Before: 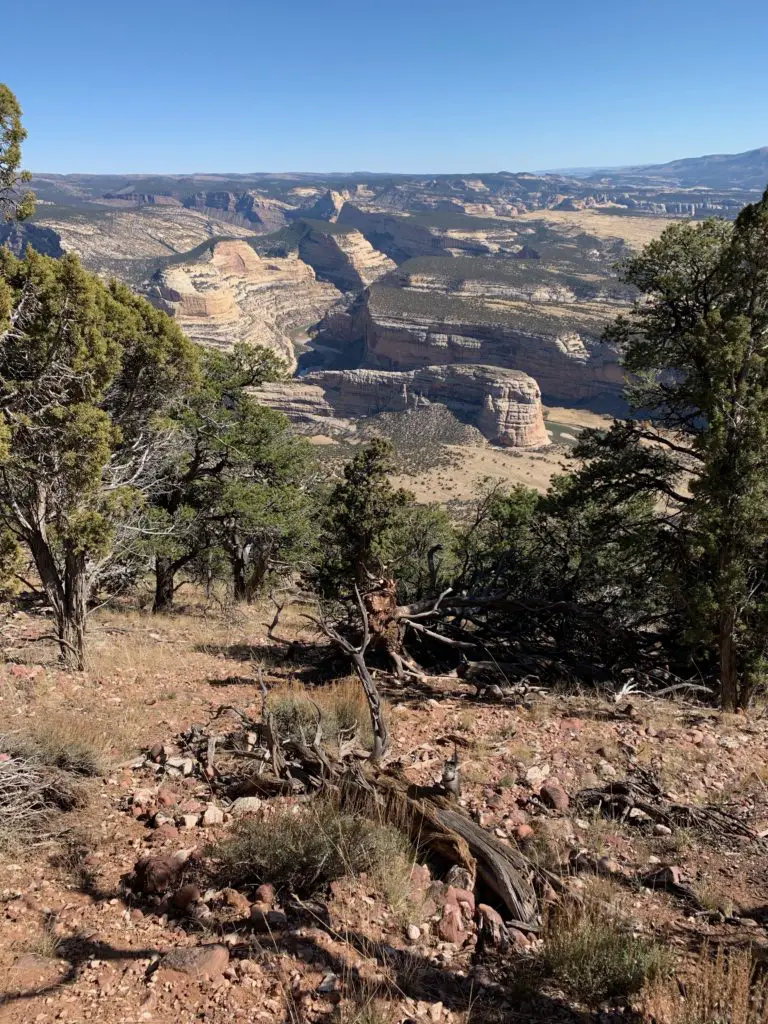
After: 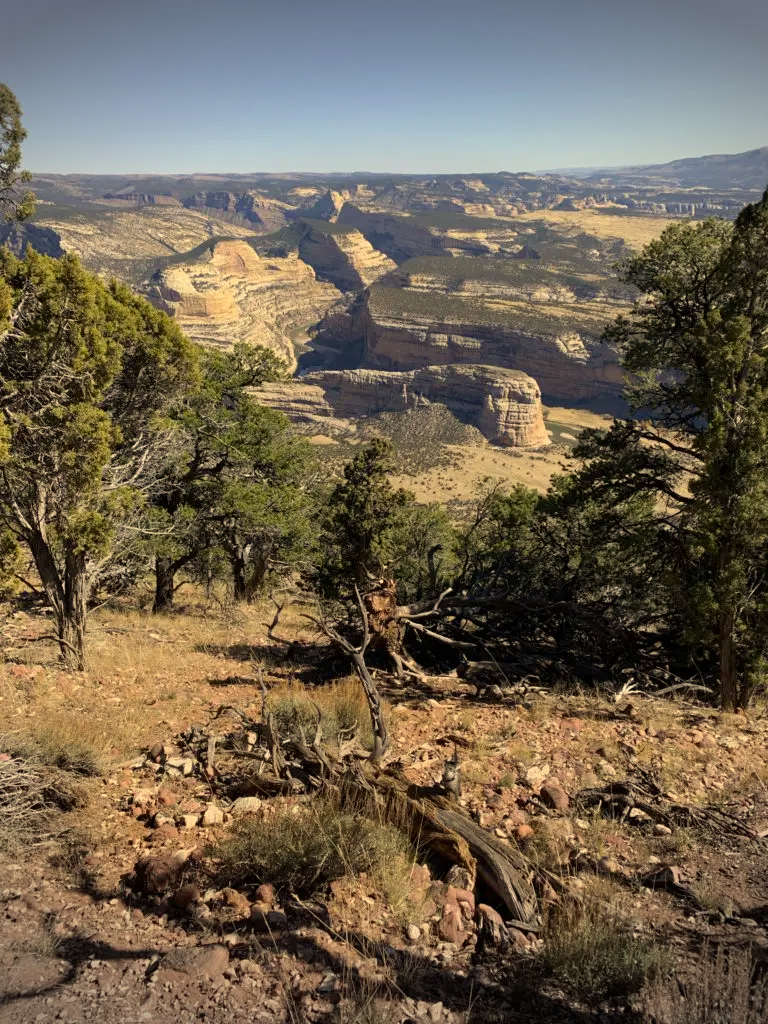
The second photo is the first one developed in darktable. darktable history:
color correction: highlights a* 2.46, highlights b* 23.29
vignetting: fall-off start 89.34%, fall-off radius 43.39%, width/height ratio 1.167
